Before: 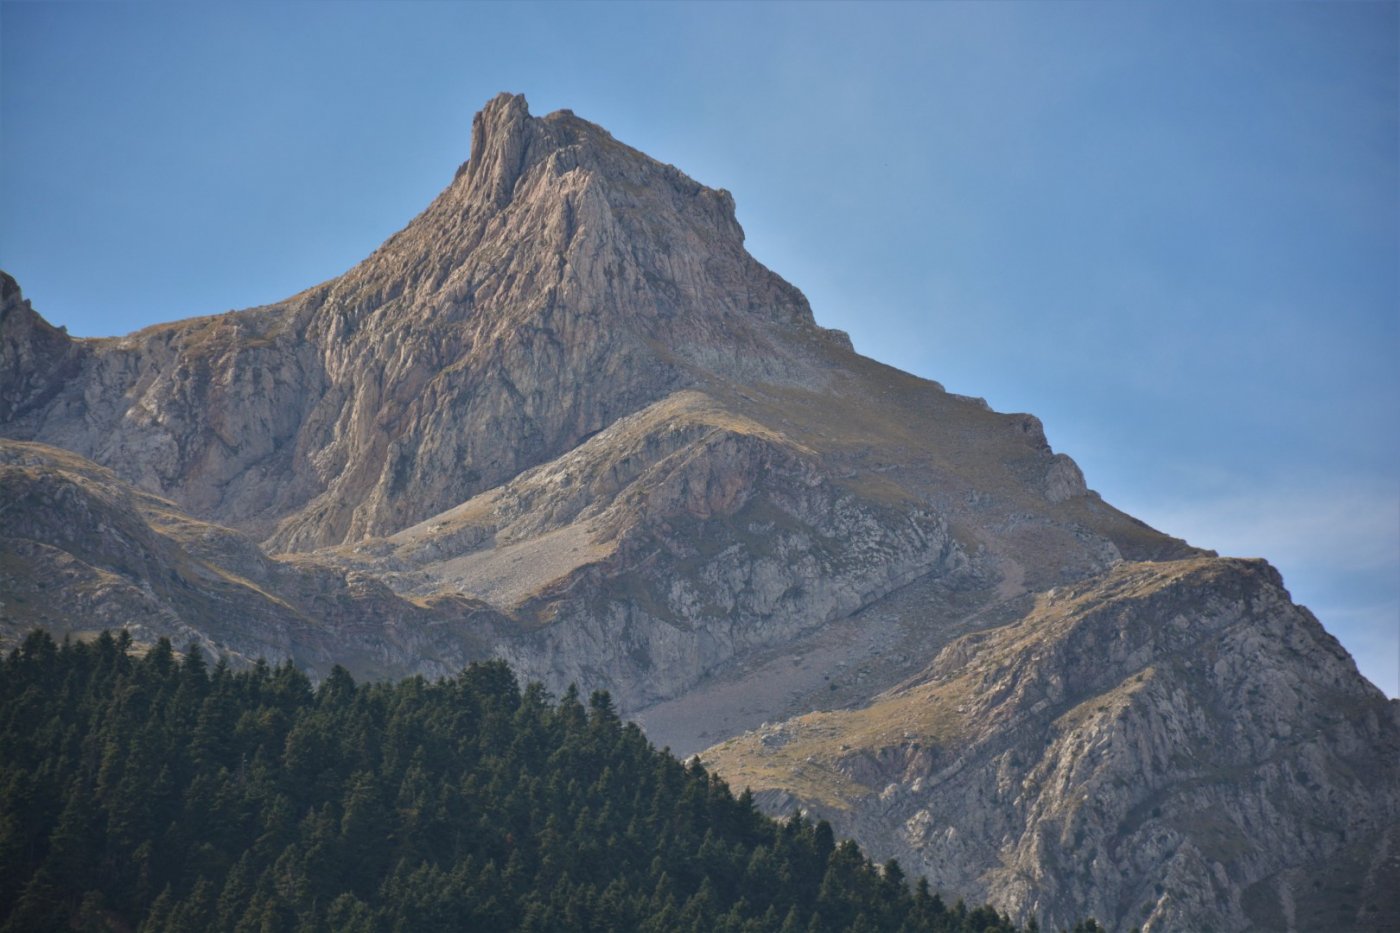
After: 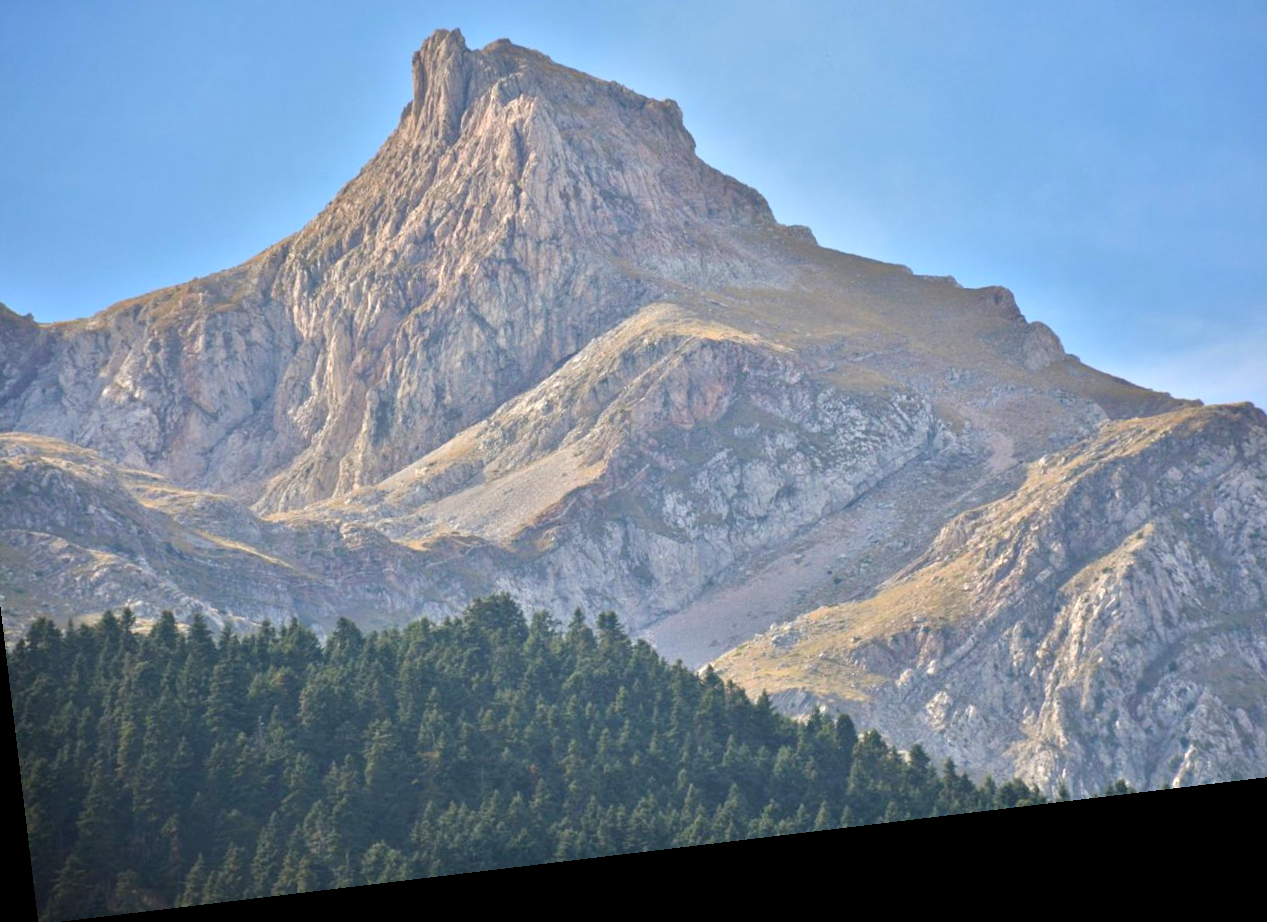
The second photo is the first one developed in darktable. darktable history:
levels: levels [0, 0.476, 0.951]
crop and rotate: left 4.842%, top 15.51%, right 10.668%
tone equalizer: -7 EV 0.15 EV, -6 EV 0.6 EV, -5 EV 1.15 EV, -4 EV 1.33 EV, -3 EV 1.15 EV, -2 EV 0.6 EV, -1 EV 0.15 EV, mask exposure compensation -0.5 EV
contrast brightness saturation: contrast 0.1, brightness 0.03, saturation 0.09
rotate and perspective: rotation -6.83°, automatic cropping off
